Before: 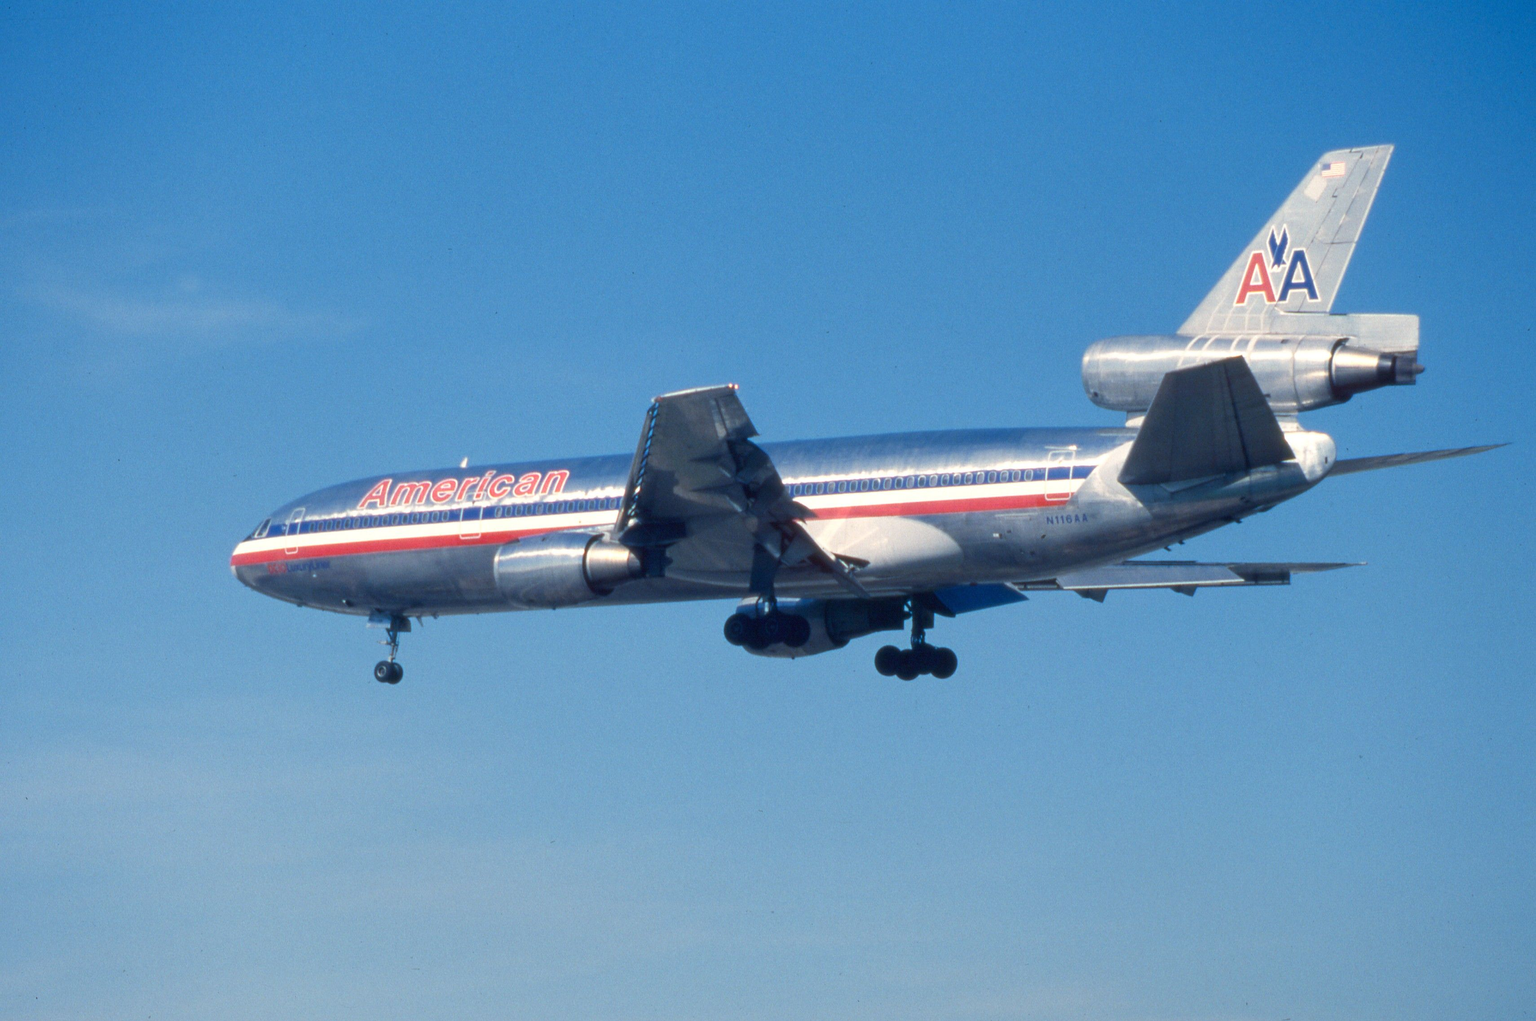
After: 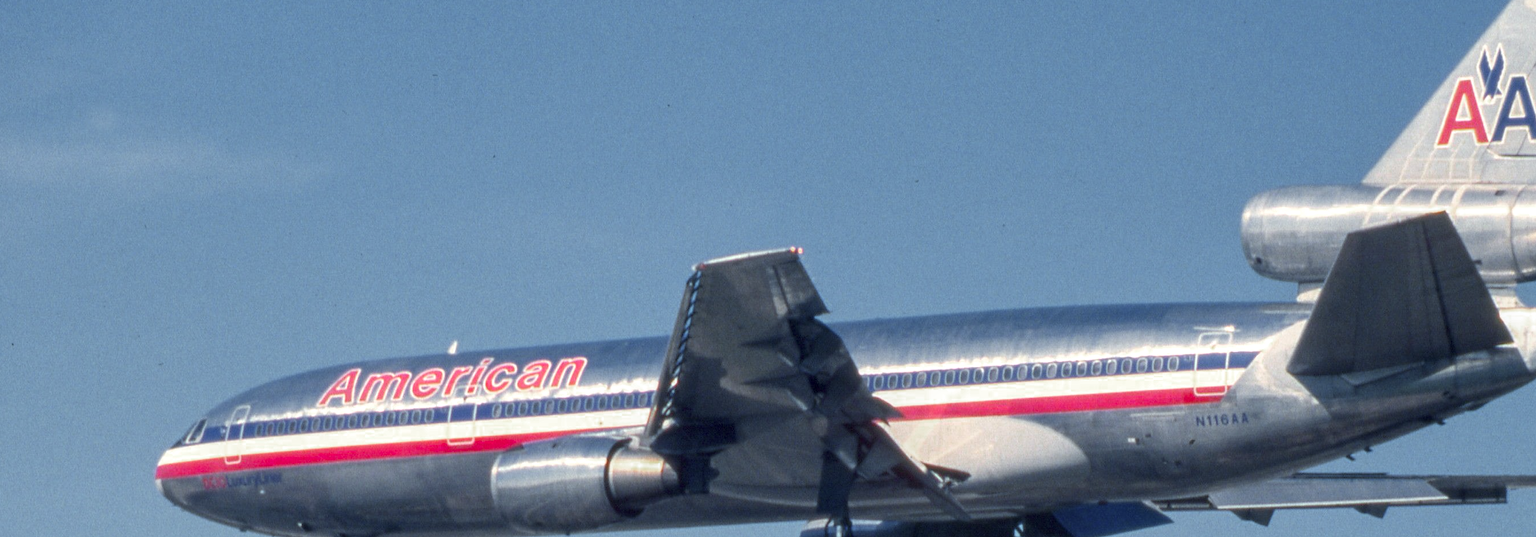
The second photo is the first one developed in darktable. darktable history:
color zones: curves: ch0 [(0, 0.48) (0.209, 0.398) (0.305, 0.332) (0.429, 0.493) (0.571, 0.5) (0.714, 0.5) (0.857, 0.5) (1, 0.48)]; ch1 [(0, 0.633) (0.143, 0.586) (0.286, 0.489) (0.429, 0.448) (0.571, 0.31) (0.714, 0.335) (0.857, 0.492) (1, 0.633)]; ch2 [(0, 0.448) (0.143, 0.498) (0.286, 0.5) (0.429, 0.5) (0.571, 0.5) (0.714, 0.5) (0.857, 0.5) (1, 0.448)]
crop: left 7.122%, top 18.676%, right 14.478%, bottom 40.042%
local contrast: on, module defaults
